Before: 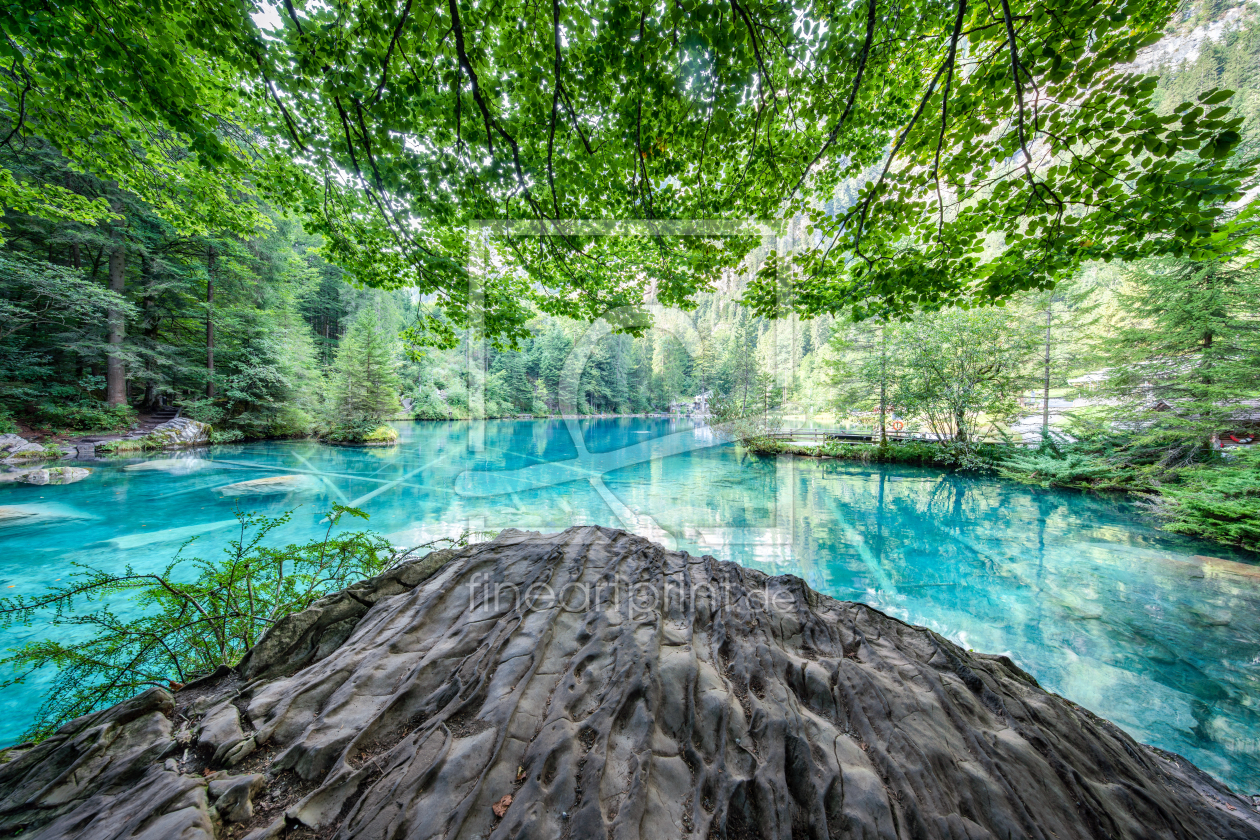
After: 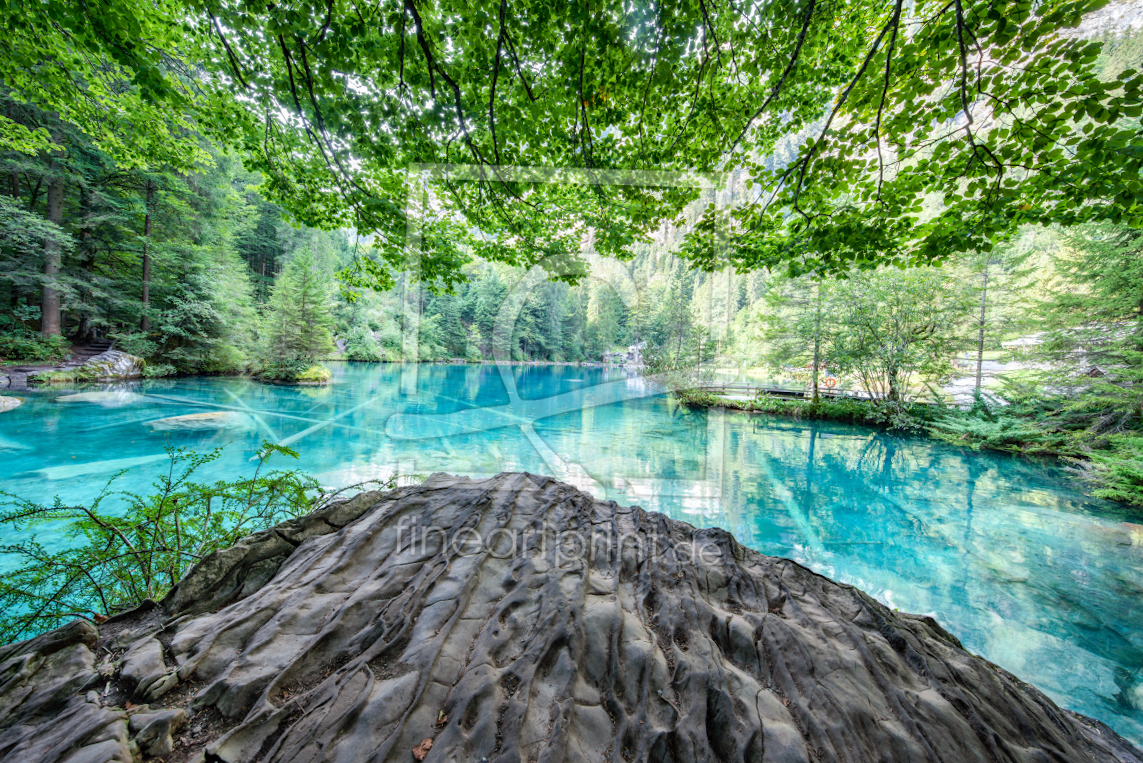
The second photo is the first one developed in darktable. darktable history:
crop and rotate: angle -1.93°, left 3.094%, top 4.084%, right 1.59%, bottom 0.445%
